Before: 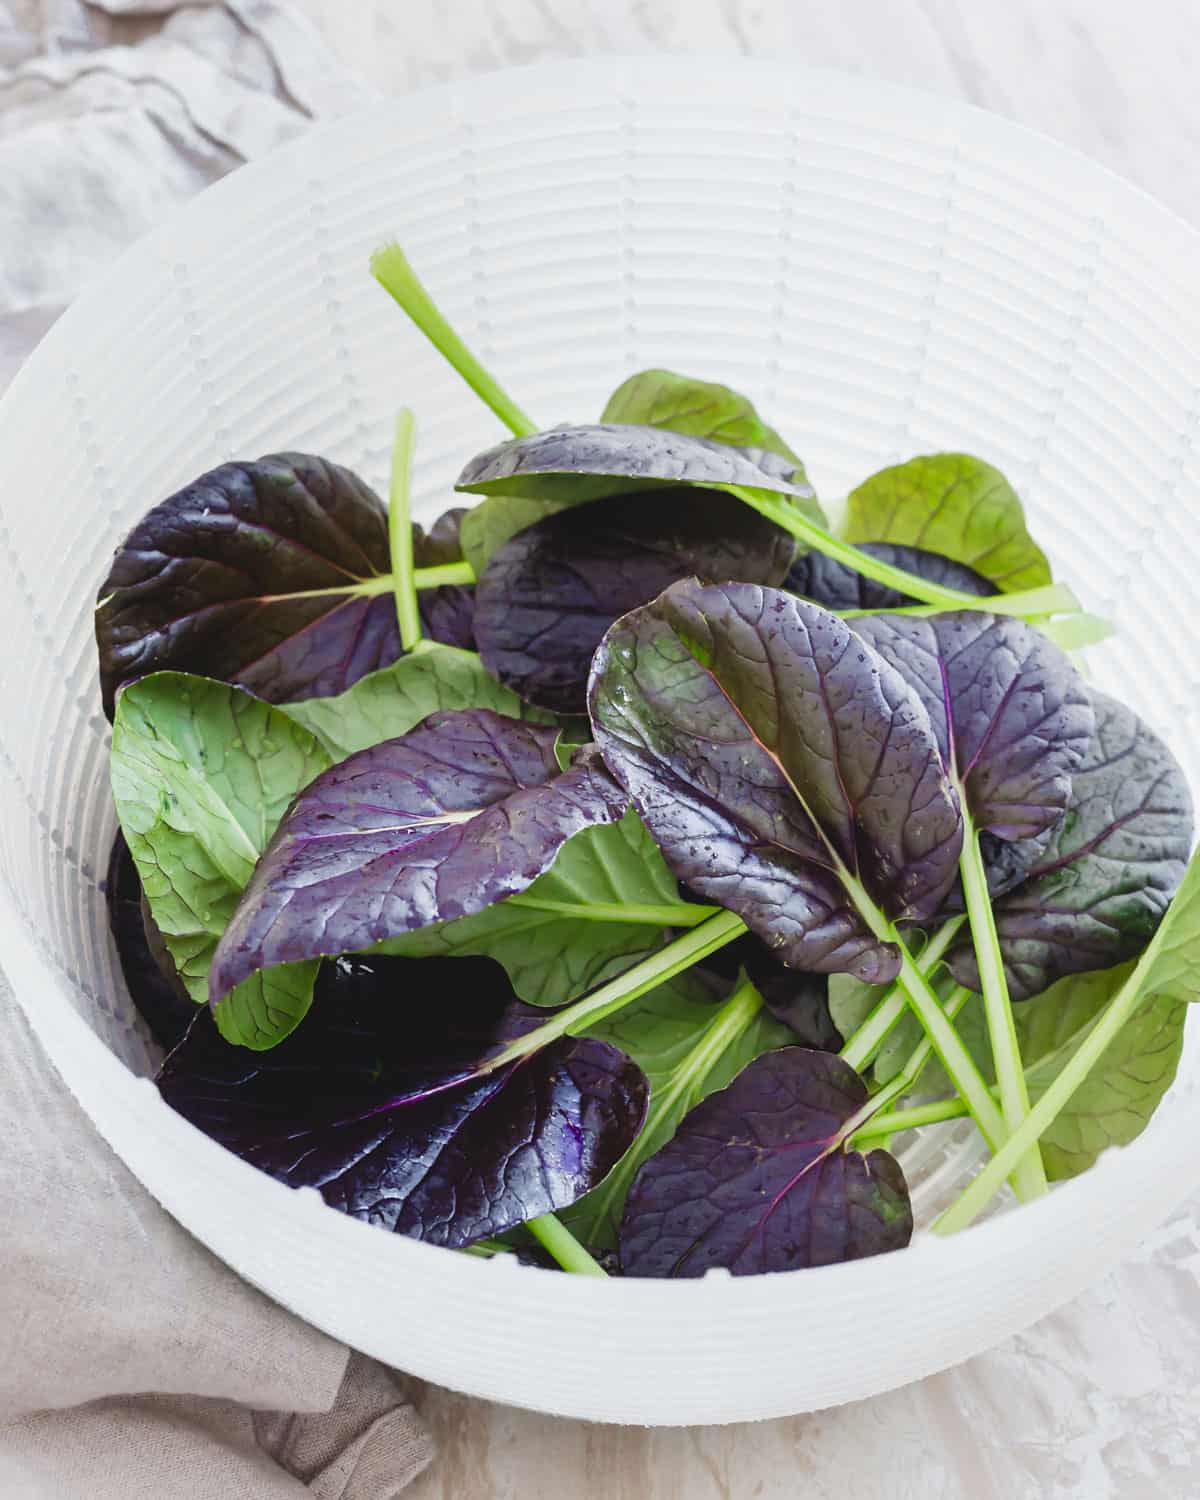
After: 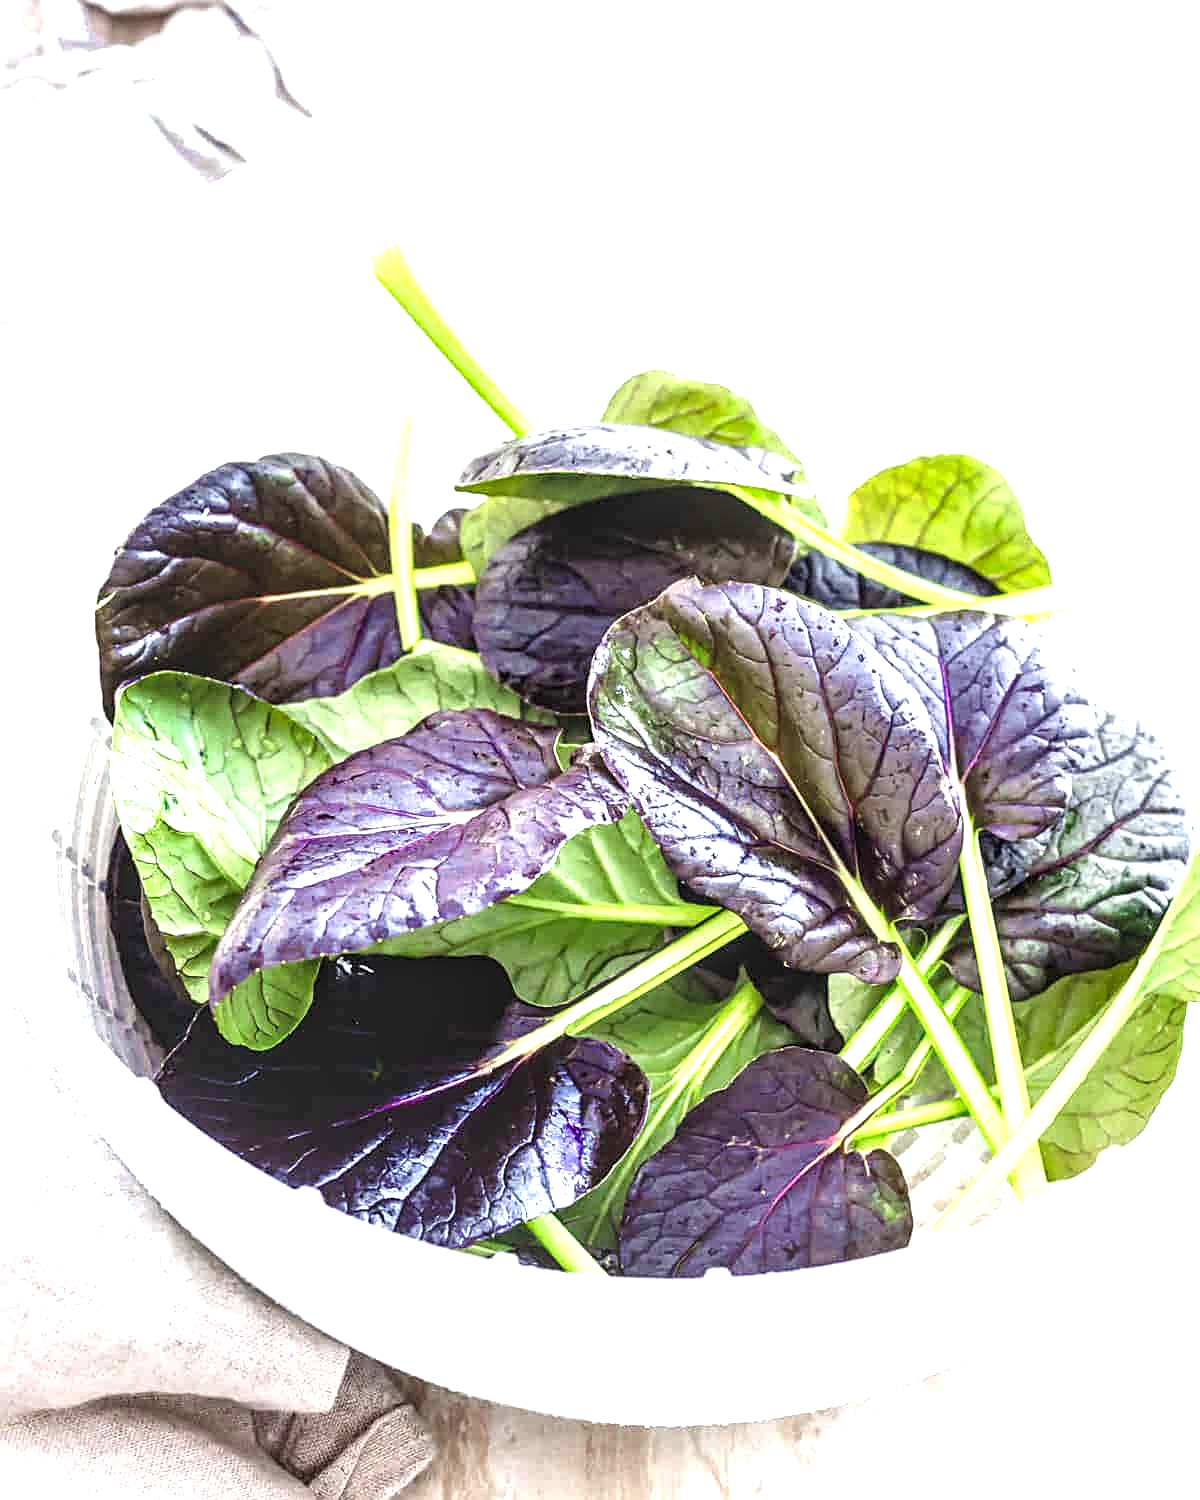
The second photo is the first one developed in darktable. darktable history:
sharpen: on, module defaults
exposure: black level correction 0, exposure 1.2 EV, compensate highlight preservation false
local contrast: highlights 60%, shadows 59%, detail 160%
